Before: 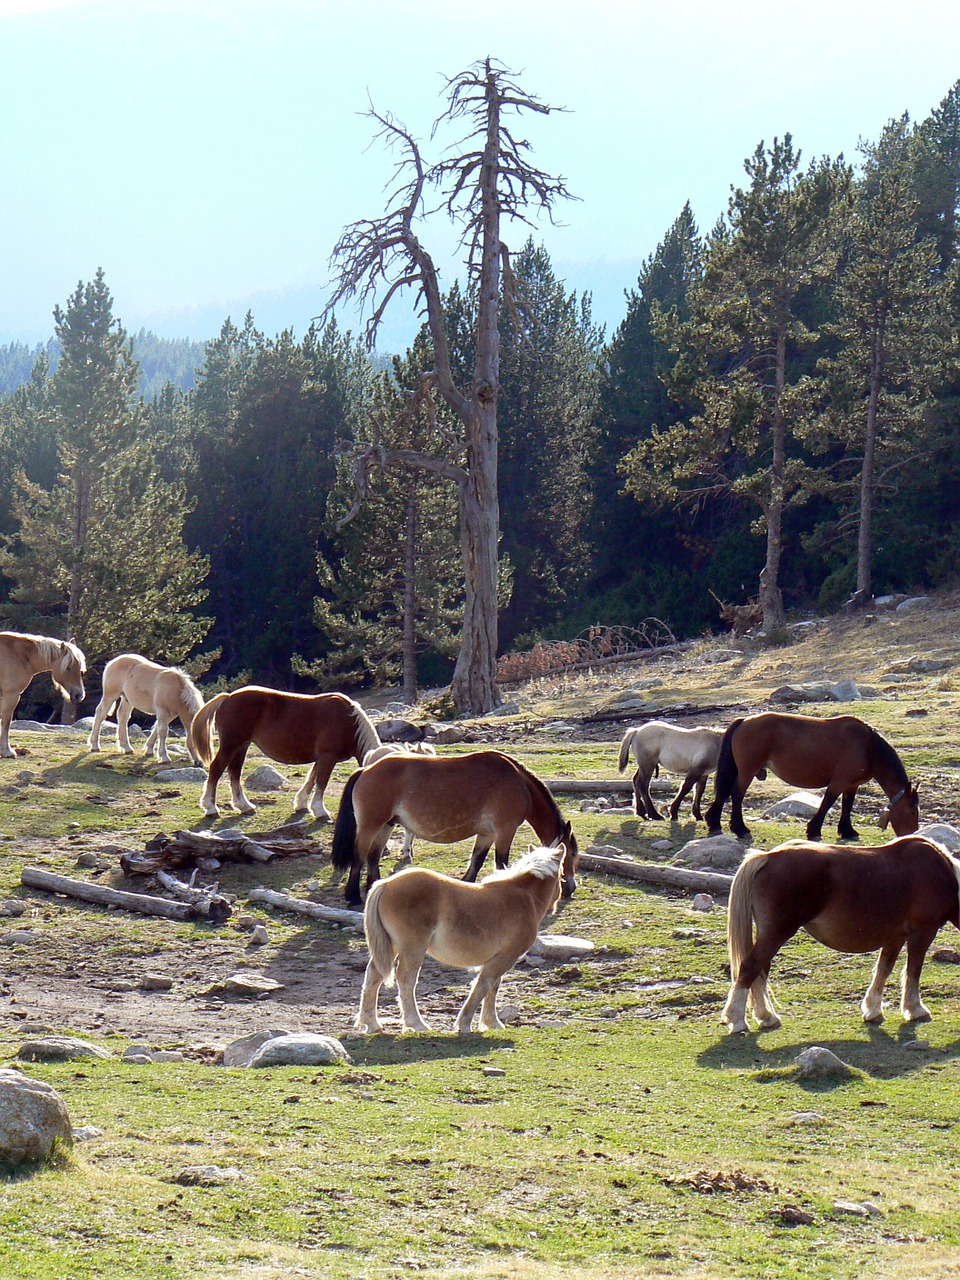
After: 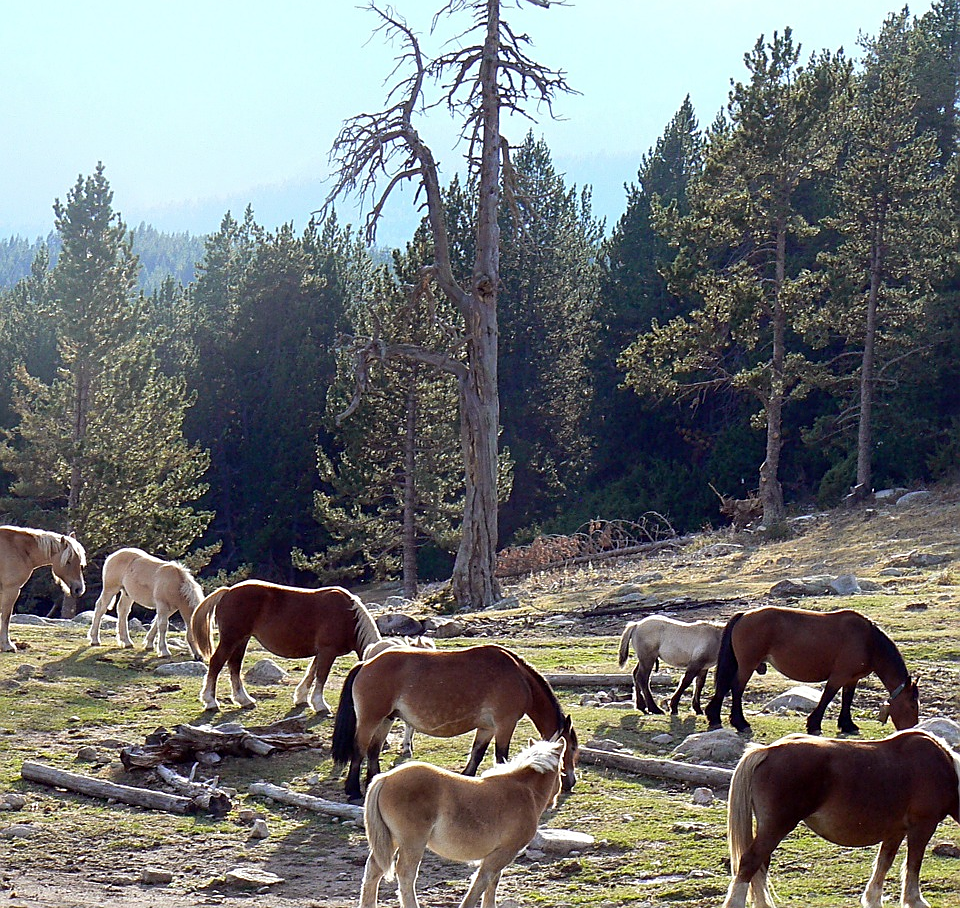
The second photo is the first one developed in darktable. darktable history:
sharpen: on, module defaults
crop and rotate: top 8.284%, bottom 20.777%
